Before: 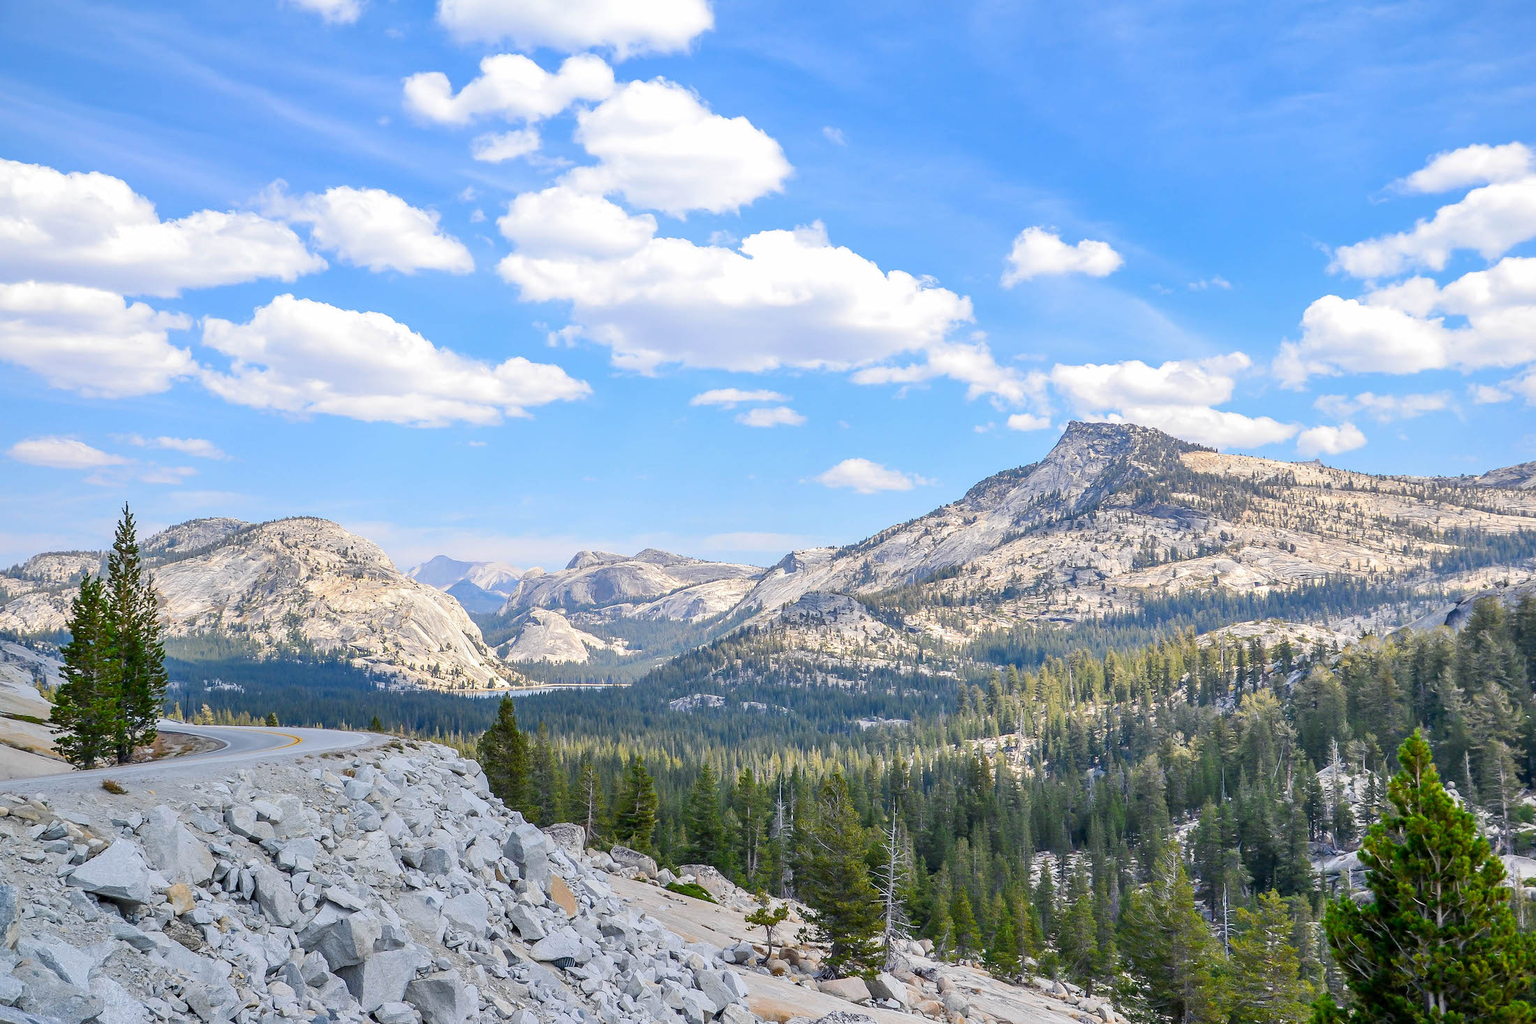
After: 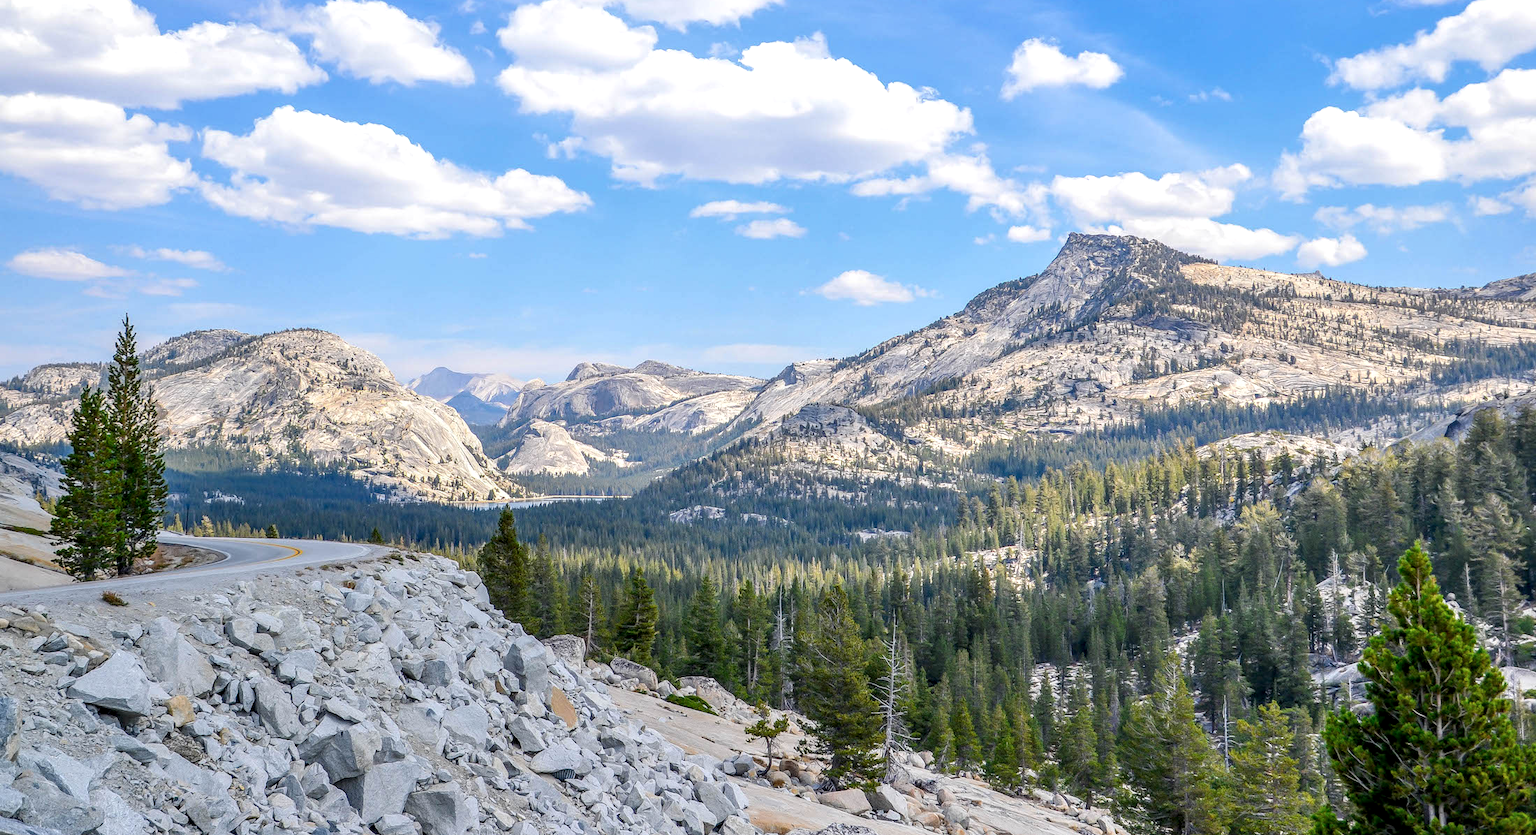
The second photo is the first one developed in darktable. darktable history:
crop and rotate: top 18.406%
local contrast: detail 130%
